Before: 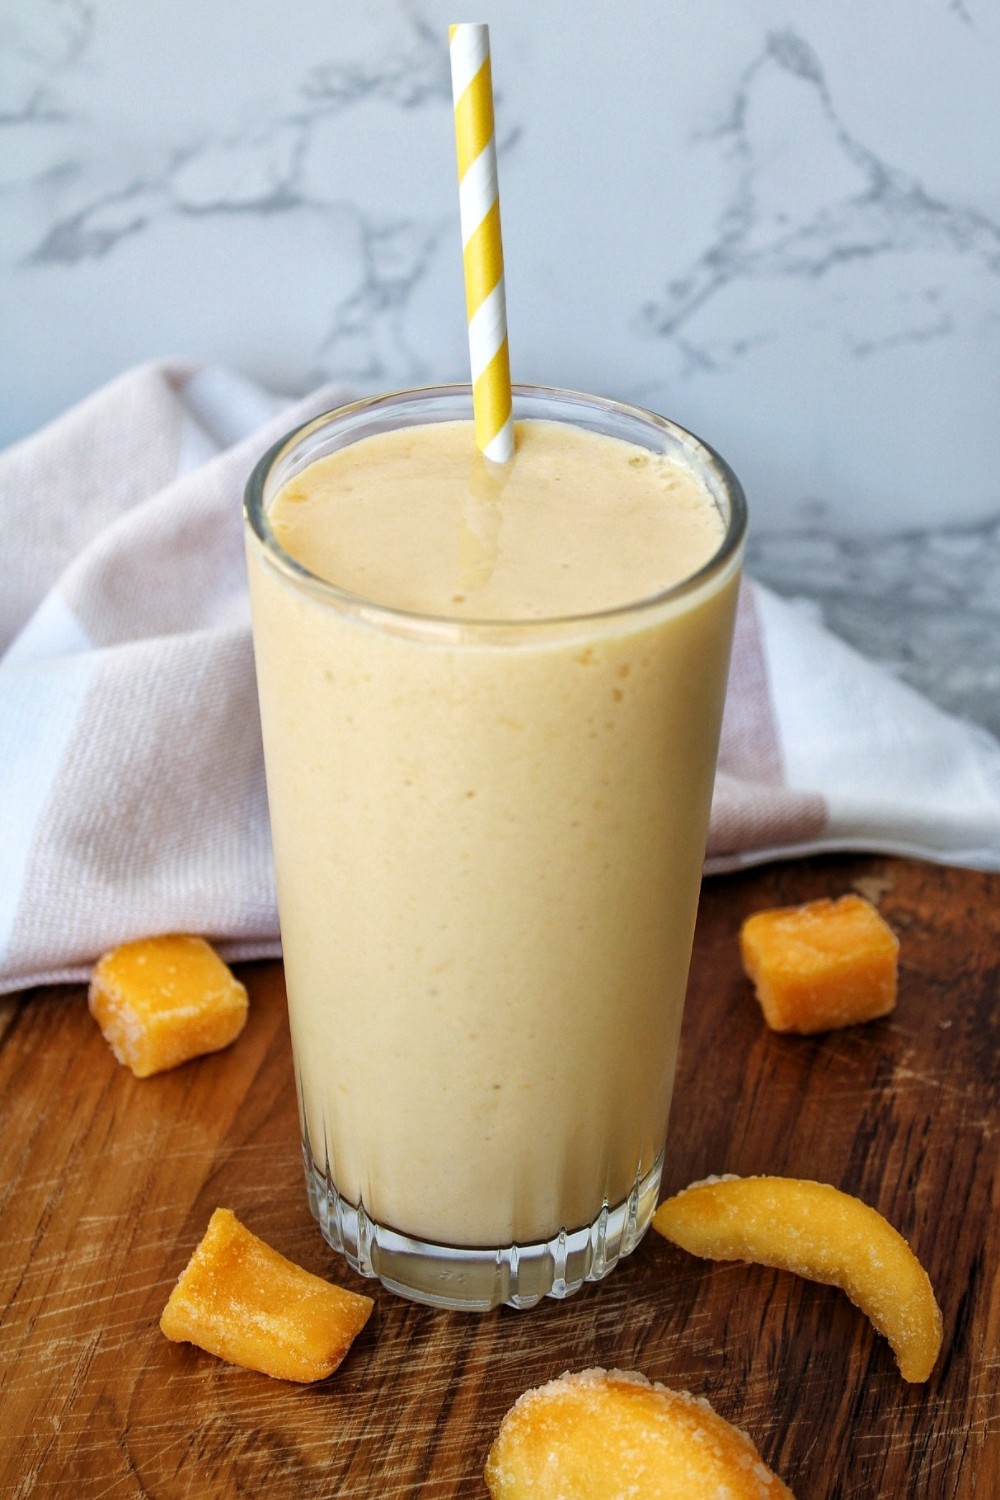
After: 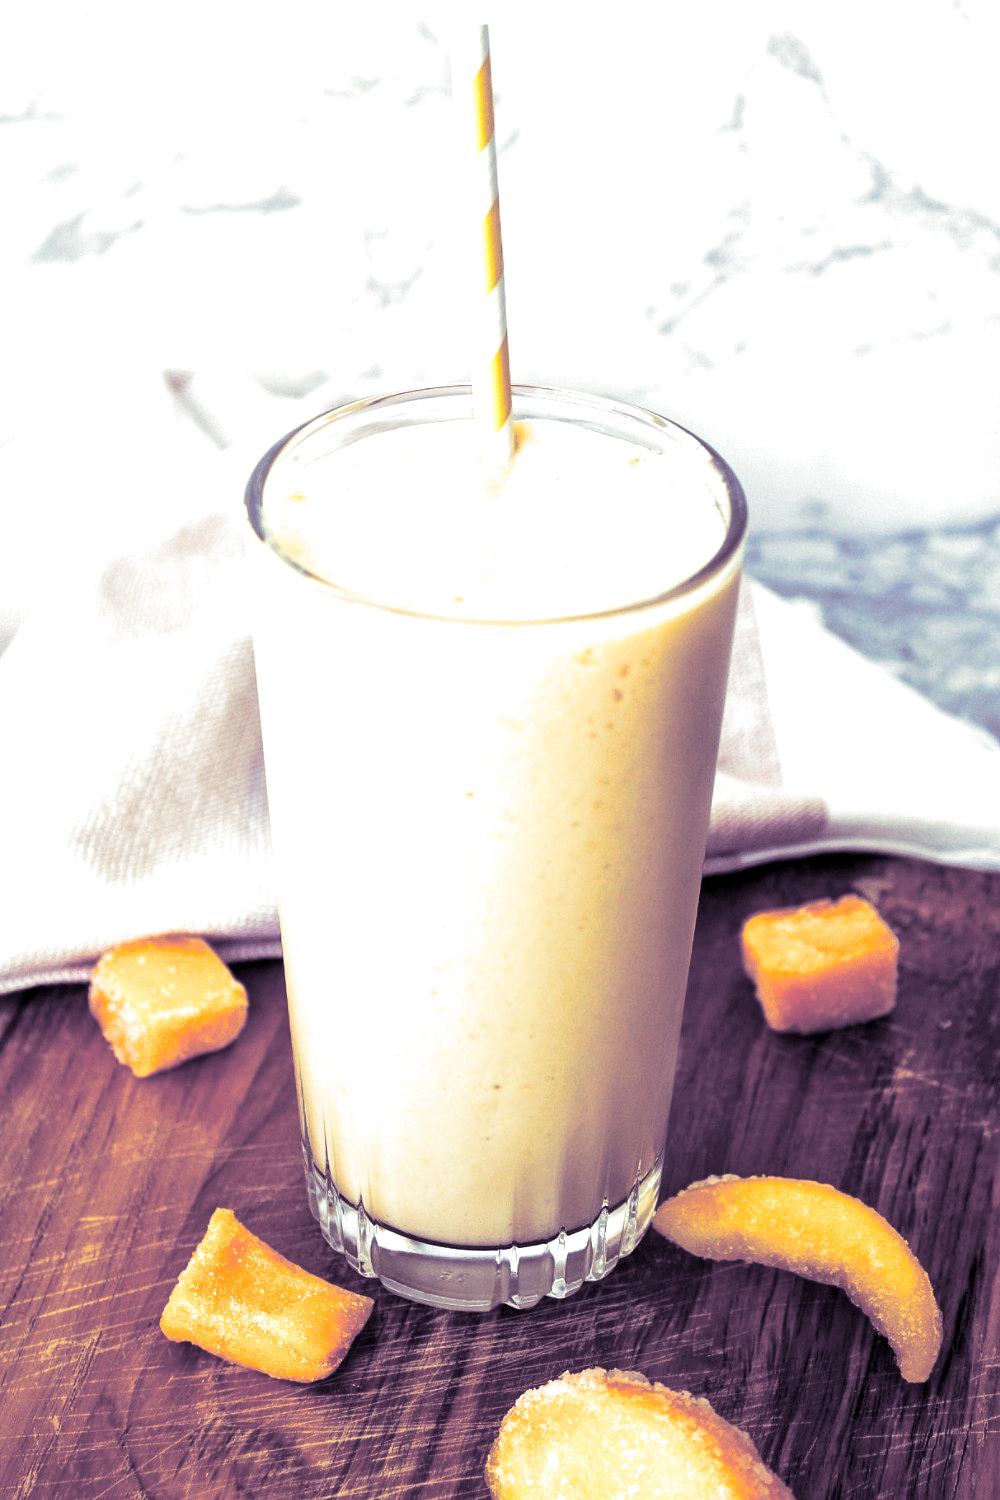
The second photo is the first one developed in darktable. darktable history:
exposure: black level correction 0.001, exposure 0.955 EV, compensate exposure bias true, compensate highlight preservation false
split-toning: shadows › hue 266.4°, shadows › saturation 0.4, highlights › hue 61.2°, highlights › saturation 0.3, compress 0%
